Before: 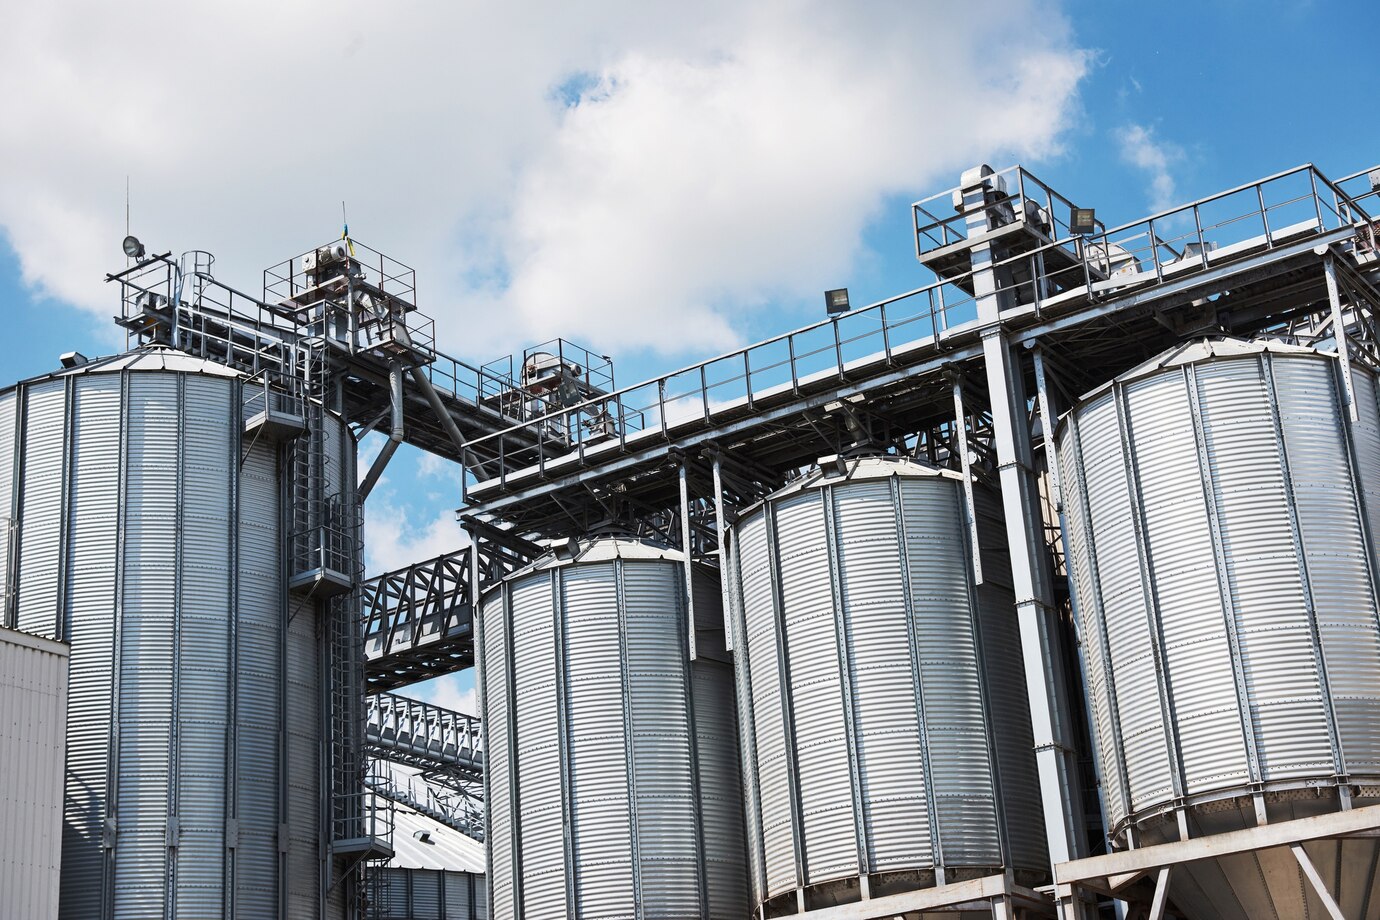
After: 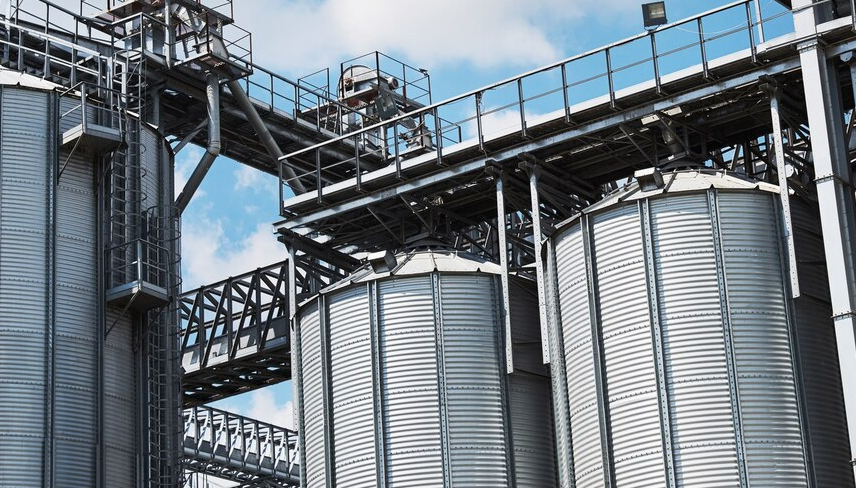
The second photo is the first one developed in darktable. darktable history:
crop: left 13.312%, top 31.28%, right 24.627%, bottom 15.582%
color balance: input saturation 99%
